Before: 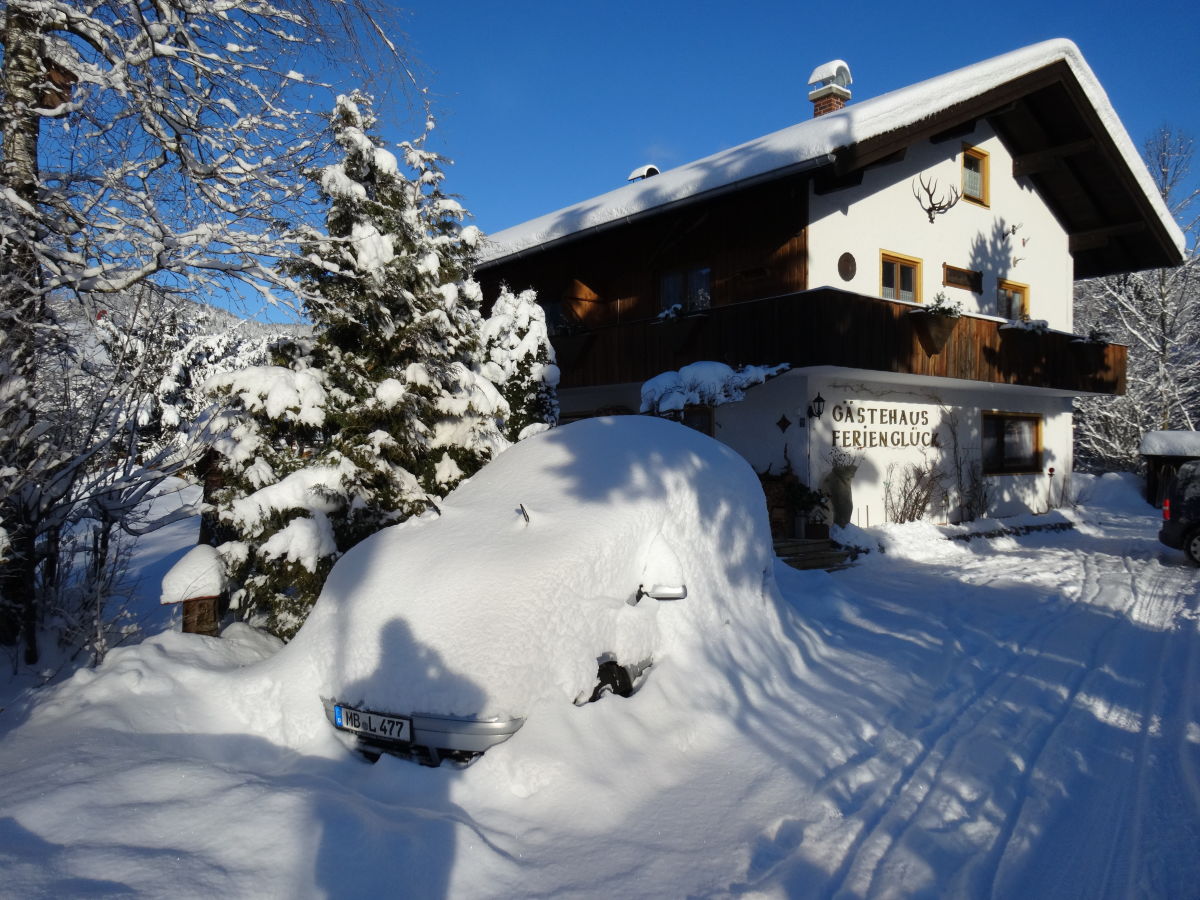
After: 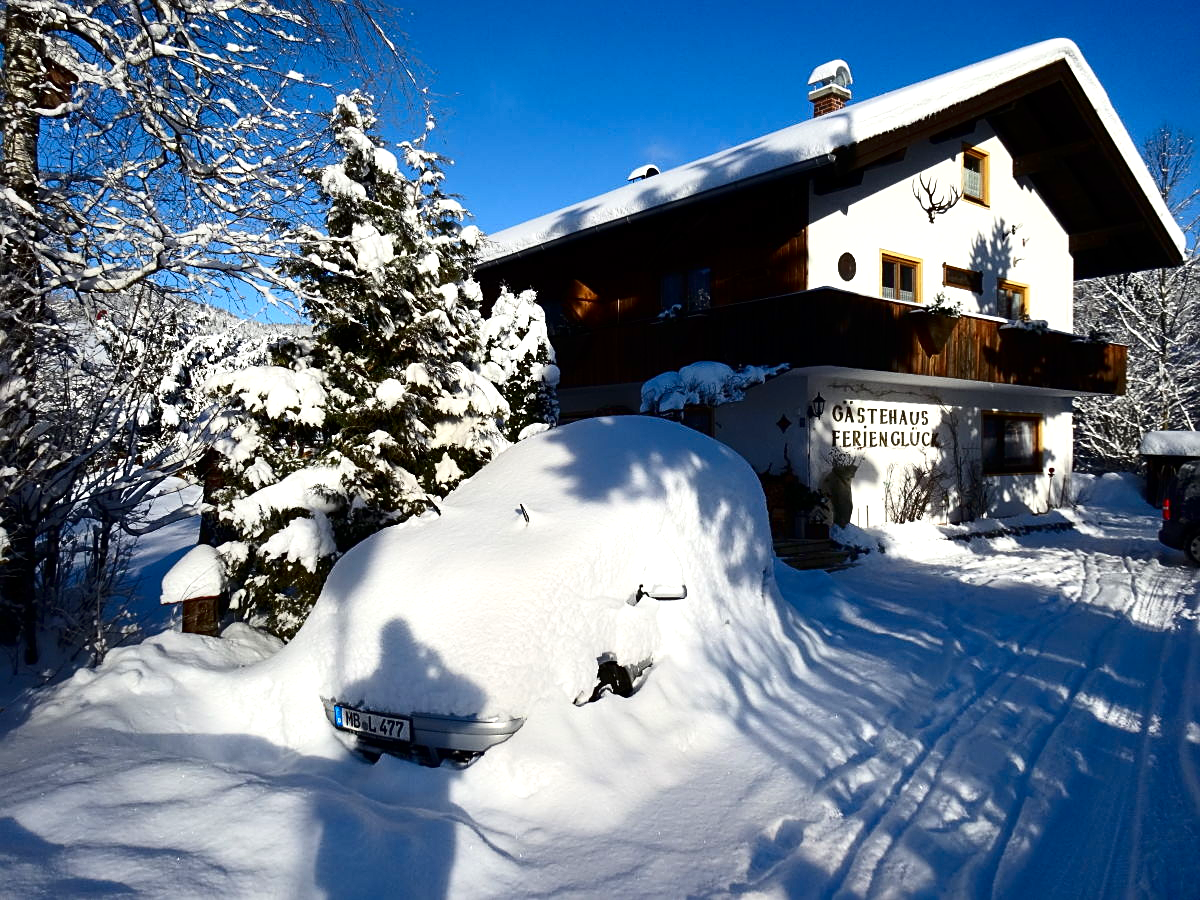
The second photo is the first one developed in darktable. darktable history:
sharpen: on, module defaults
contrast brightness saturation: contrast 0.205, brightness -0.113, saturation 0.102
exposure: black level correction 0.001, exposure 0.5 EV, compensate highlight preservation false
